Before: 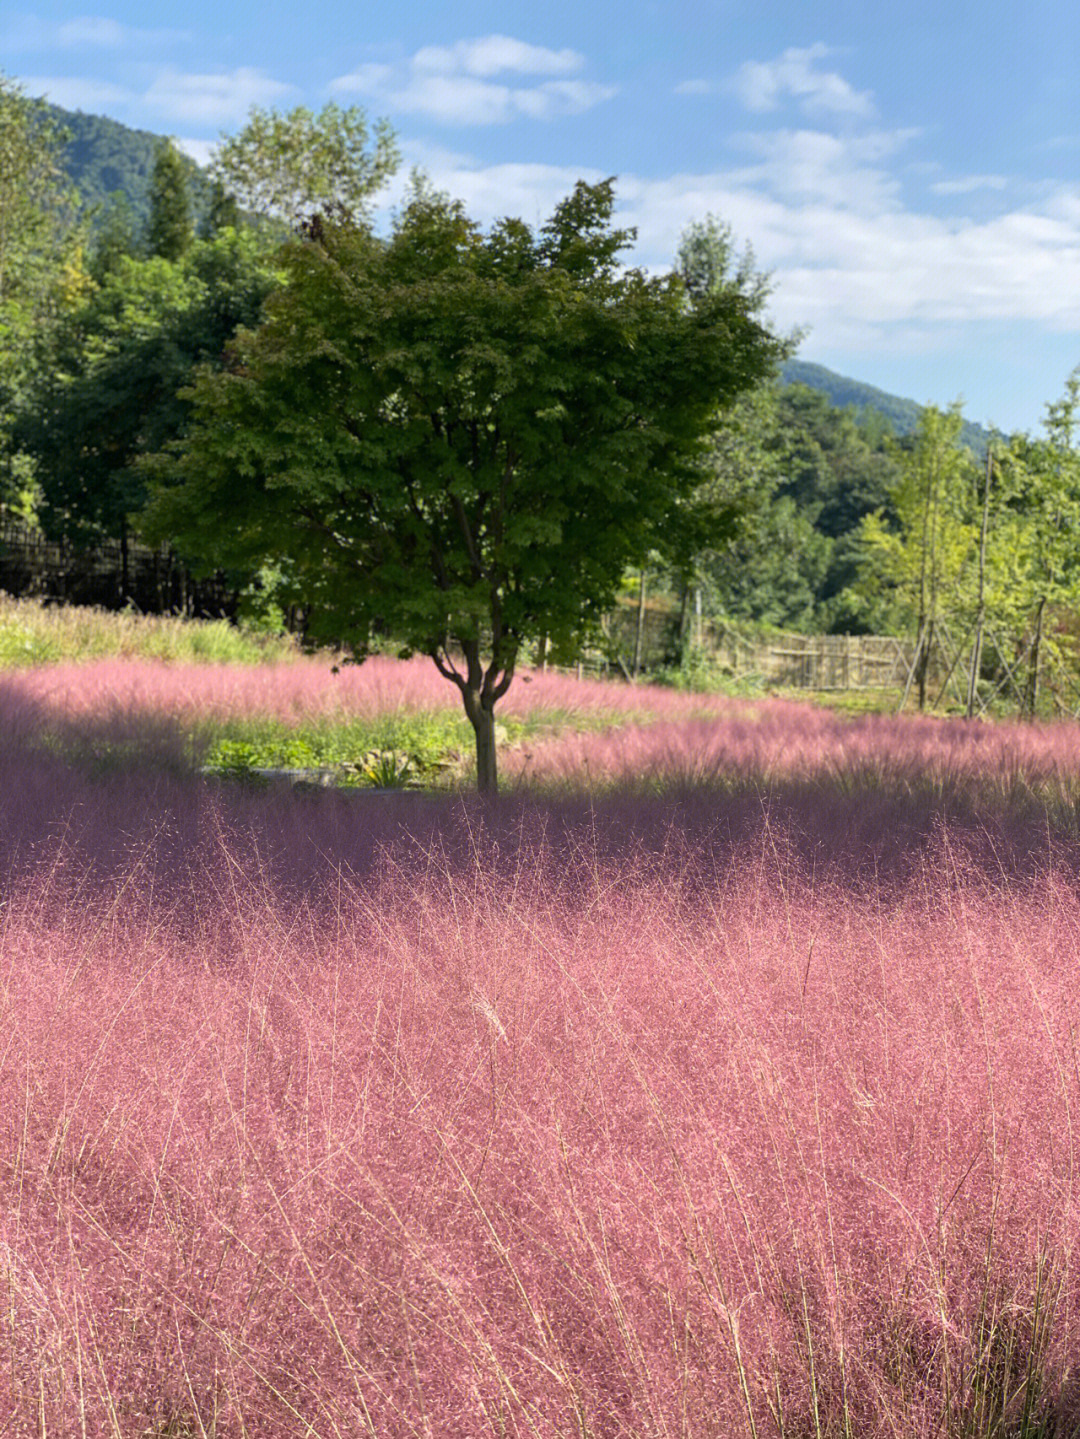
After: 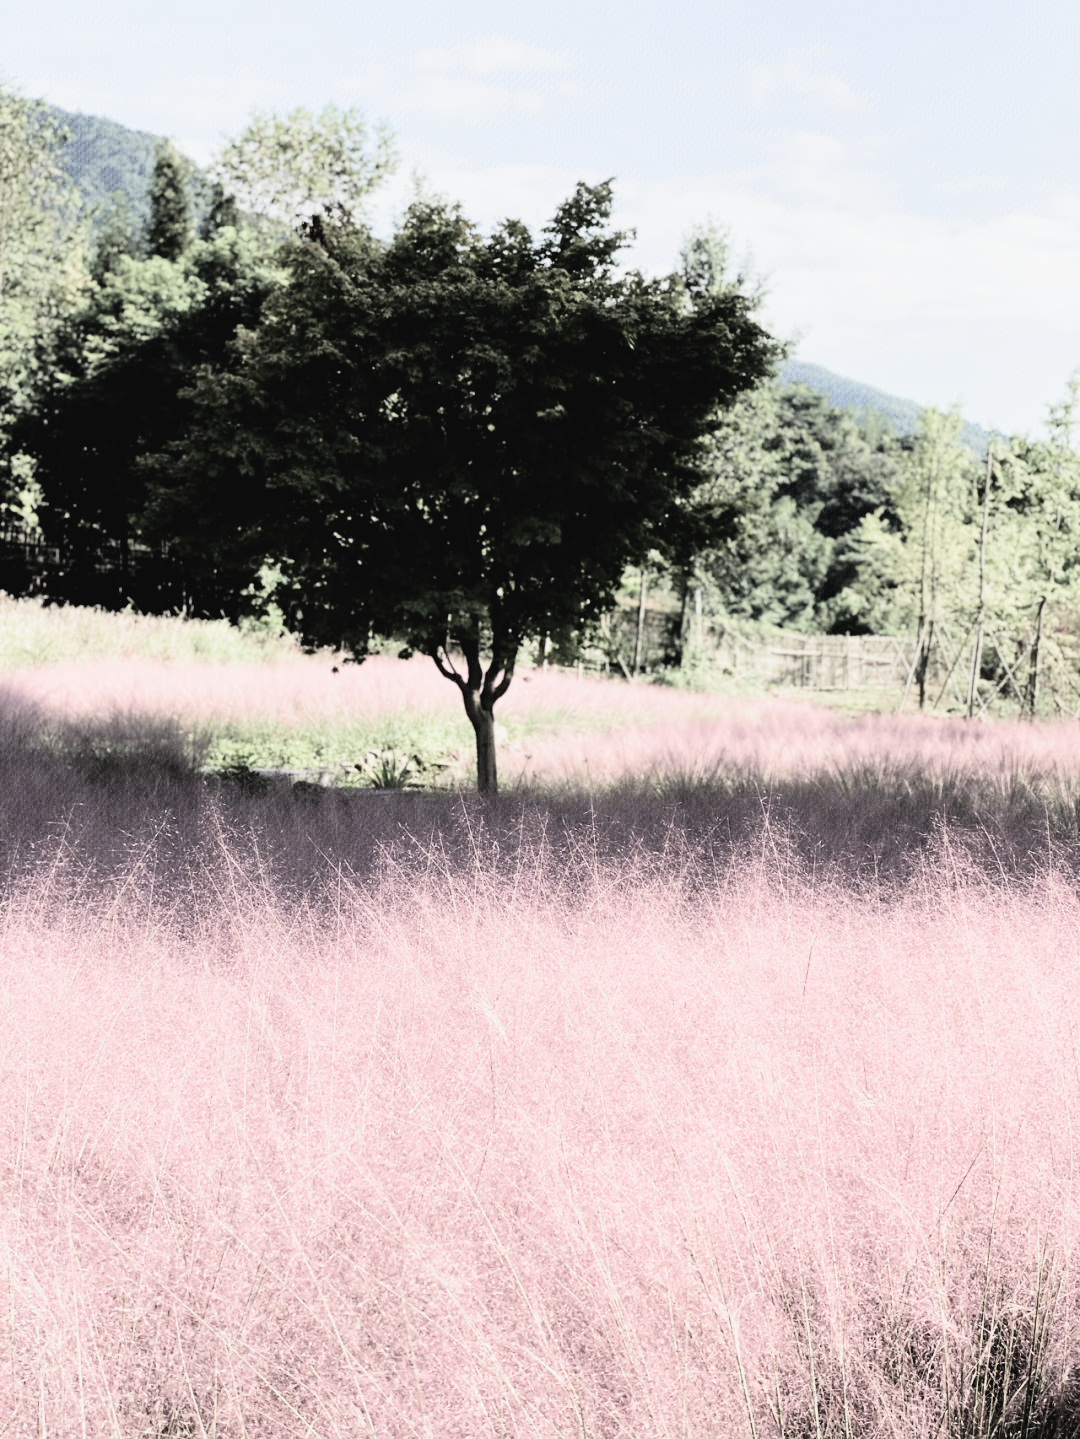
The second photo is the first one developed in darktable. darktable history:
color correction: highlights b* 0.003, saturation 0.977
filmic rgb: black relative exposure -5.01 EV, white relative exposure 4 EV, hardness 2.88, contrast 1.298, highlights saturation mix -29.88%, color science v5 (2021), contrast in shadows safe, contrast in highlights safe
tone equalizer: -8 EV -1.09 EV, -7 EV -1.01 EV, -6 EV -0.831 EV, -5 EV -0.565 EV, -3 EV 0.593 EV, -2 EV 0.842 EV, -1 EV 0.988 EV, +0 EV 1.06 EV
tone curve: curves: ch0 [(0, 0.032) (0.181, 0.156) (0.751, 0.829) (1, 1)], color space Lab, linked channels, preserve colors none
